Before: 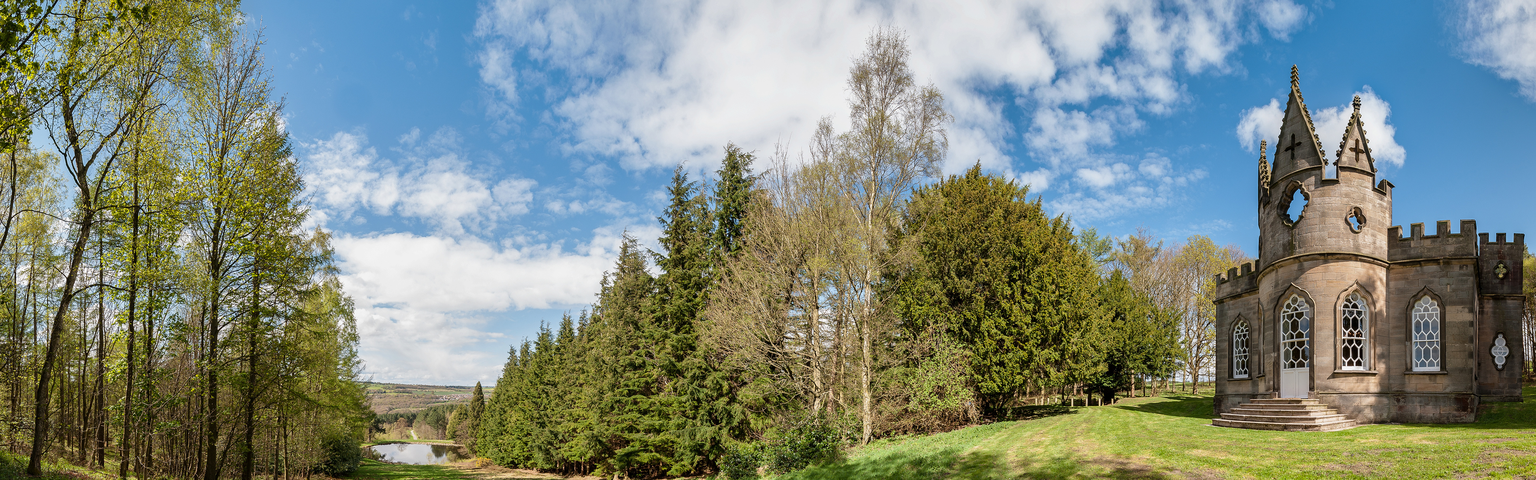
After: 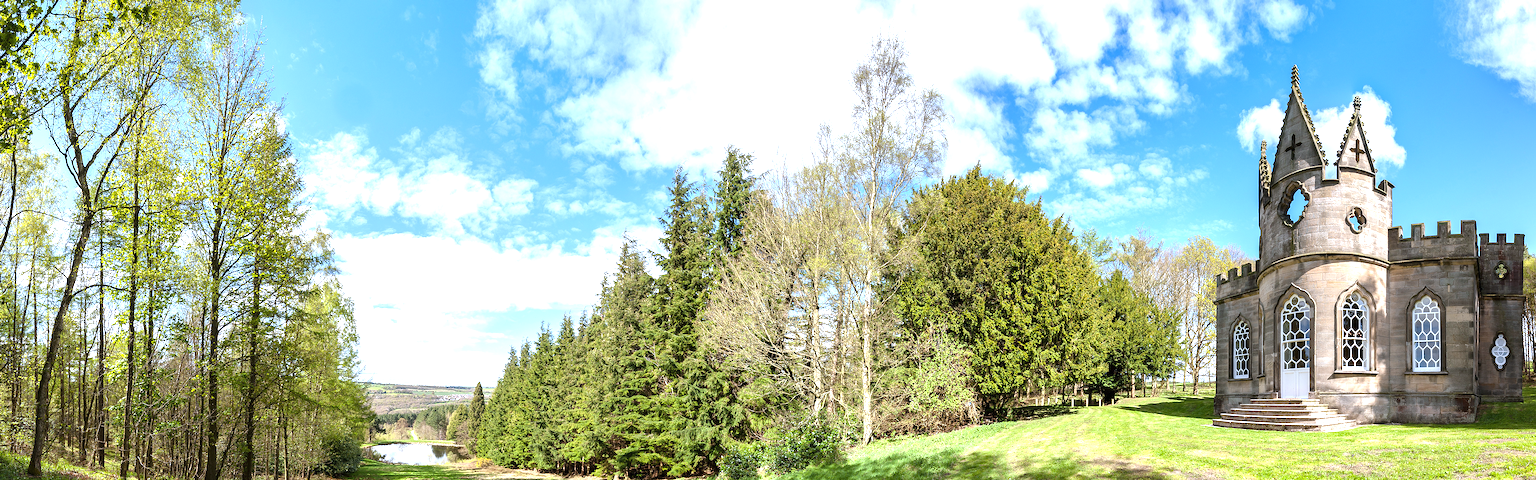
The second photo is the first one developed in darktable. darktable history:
white balance: red 0.931, blue 1.11
exposure: black level correction 0, exposure 1.1 EV, compensate highlight preservation false
